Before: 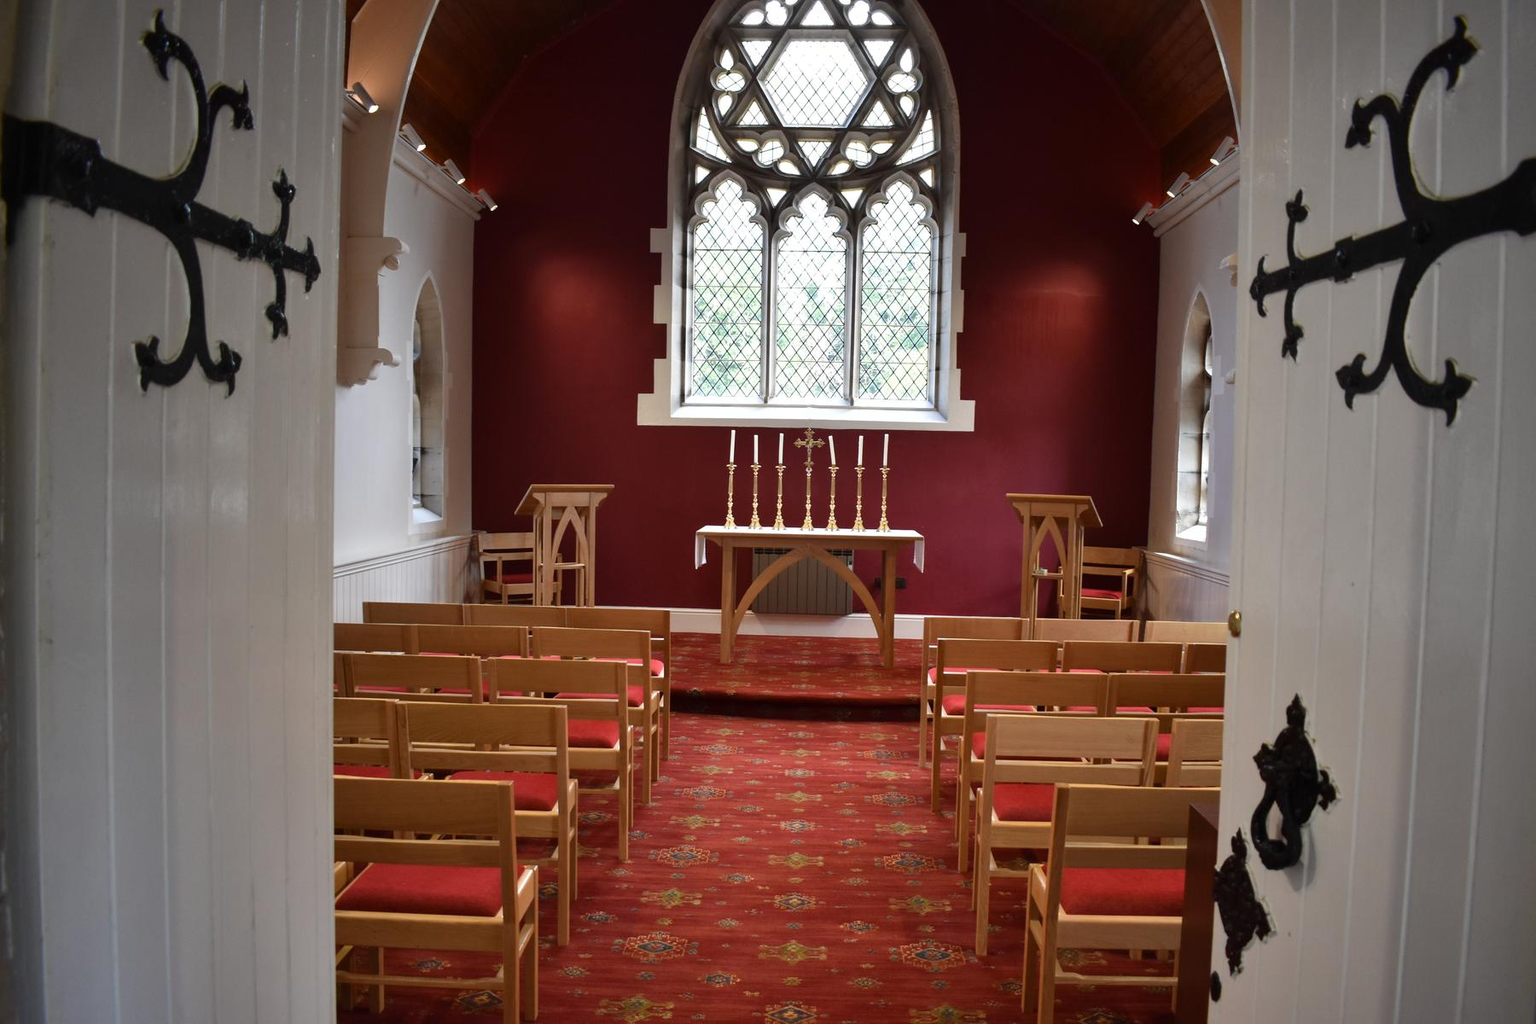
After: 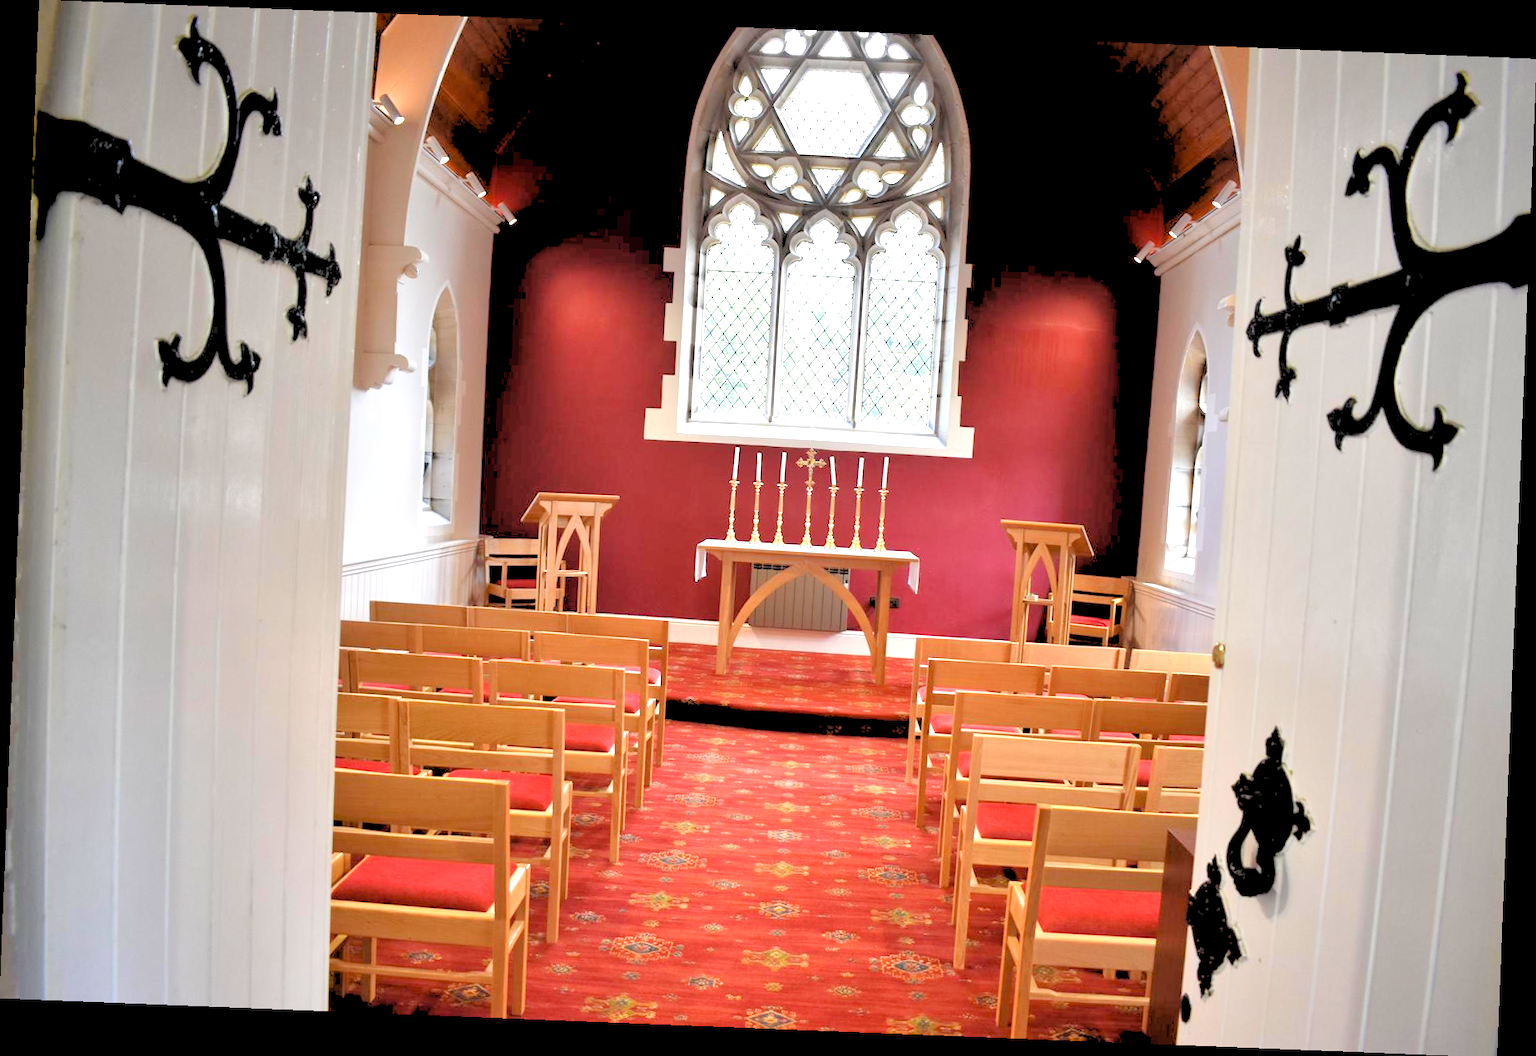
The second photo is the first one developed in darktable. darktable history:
exposure: black level correction 0.001, exposure 0.955 EV, compensate exposure bias true, compensate highlight preservation false
rotate and perspective: rotation 2.27°, automatic cropping off
rgb levels: levels [[0.027, 0.429, 0.996], [0, 0.5, 1], [0, 0.5, 1]]
tone equalizer: -8 EV 1 EV, -7 EV 1 EV, -6 EV 1 EV, -5 EV 1 EV, -4 EV 1 EV, -3 EV 0.75 EV, -2 EV 0.5 EV, -1 EV 0.25 EV
